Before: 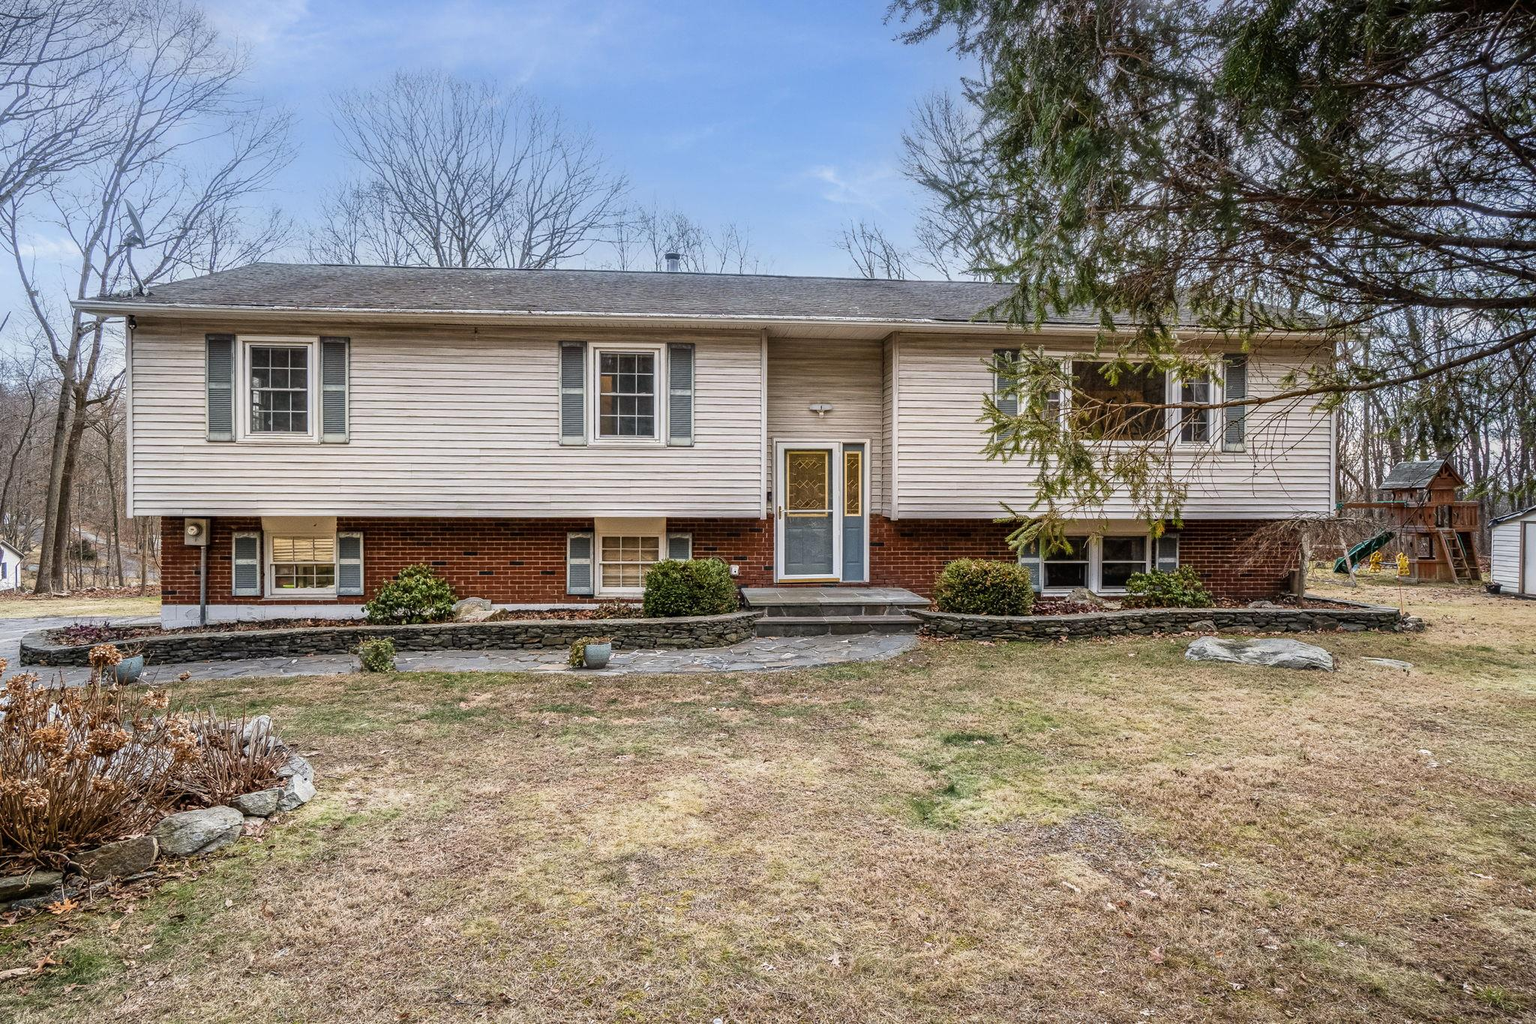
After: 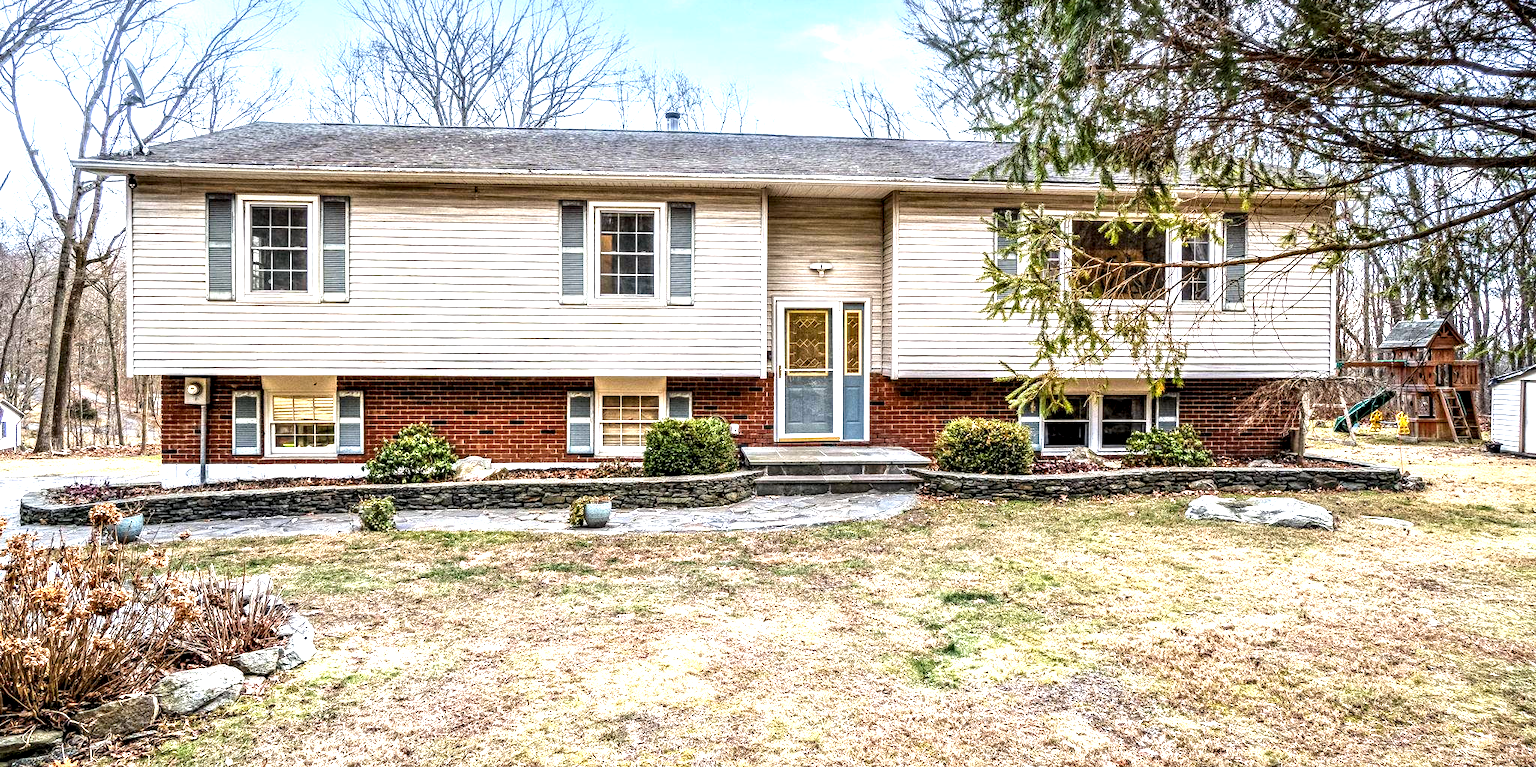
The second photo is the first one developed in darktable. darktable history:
contrast equalizer: octaves 7, y [[0.528, 0.548, 0.563, 0.562, 0.546, 0.526], [0.55 ×6], [0 ×6], [0 ×6], [0 ×6]]
local contrast: detail 142%
crop: top 13.819%, bottom 11.169%
exposure: exposure 1.16 EV, compensate exposure bias true, compensate highlight preservation false
